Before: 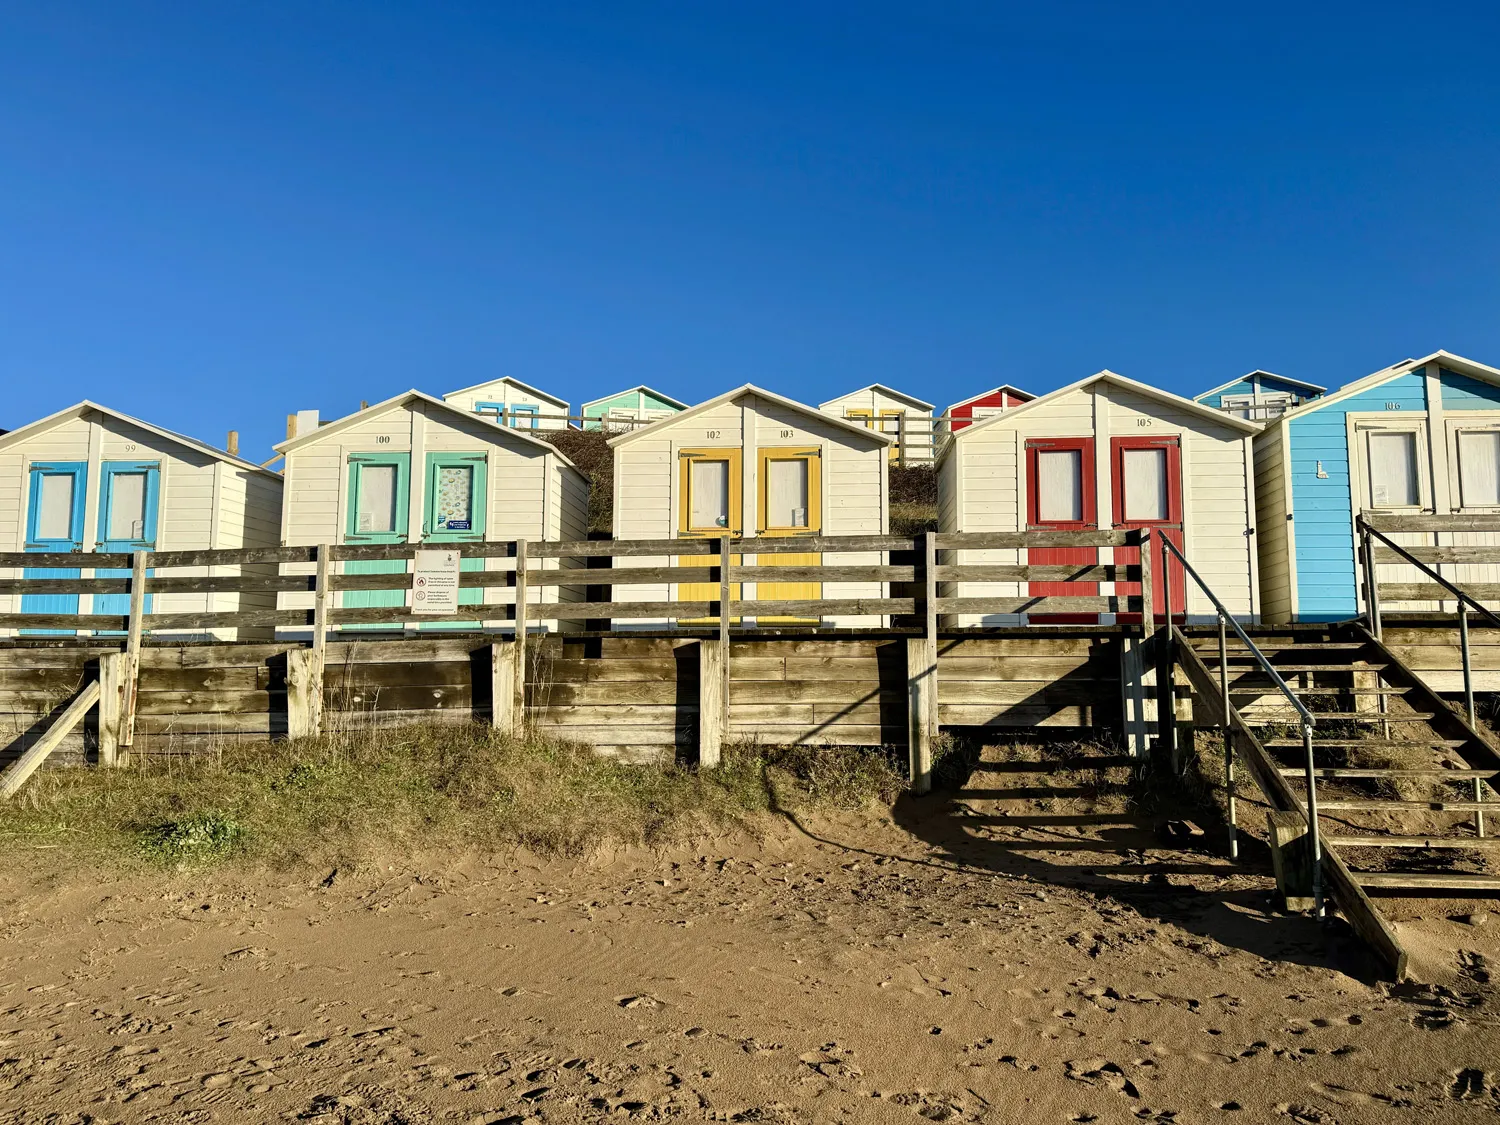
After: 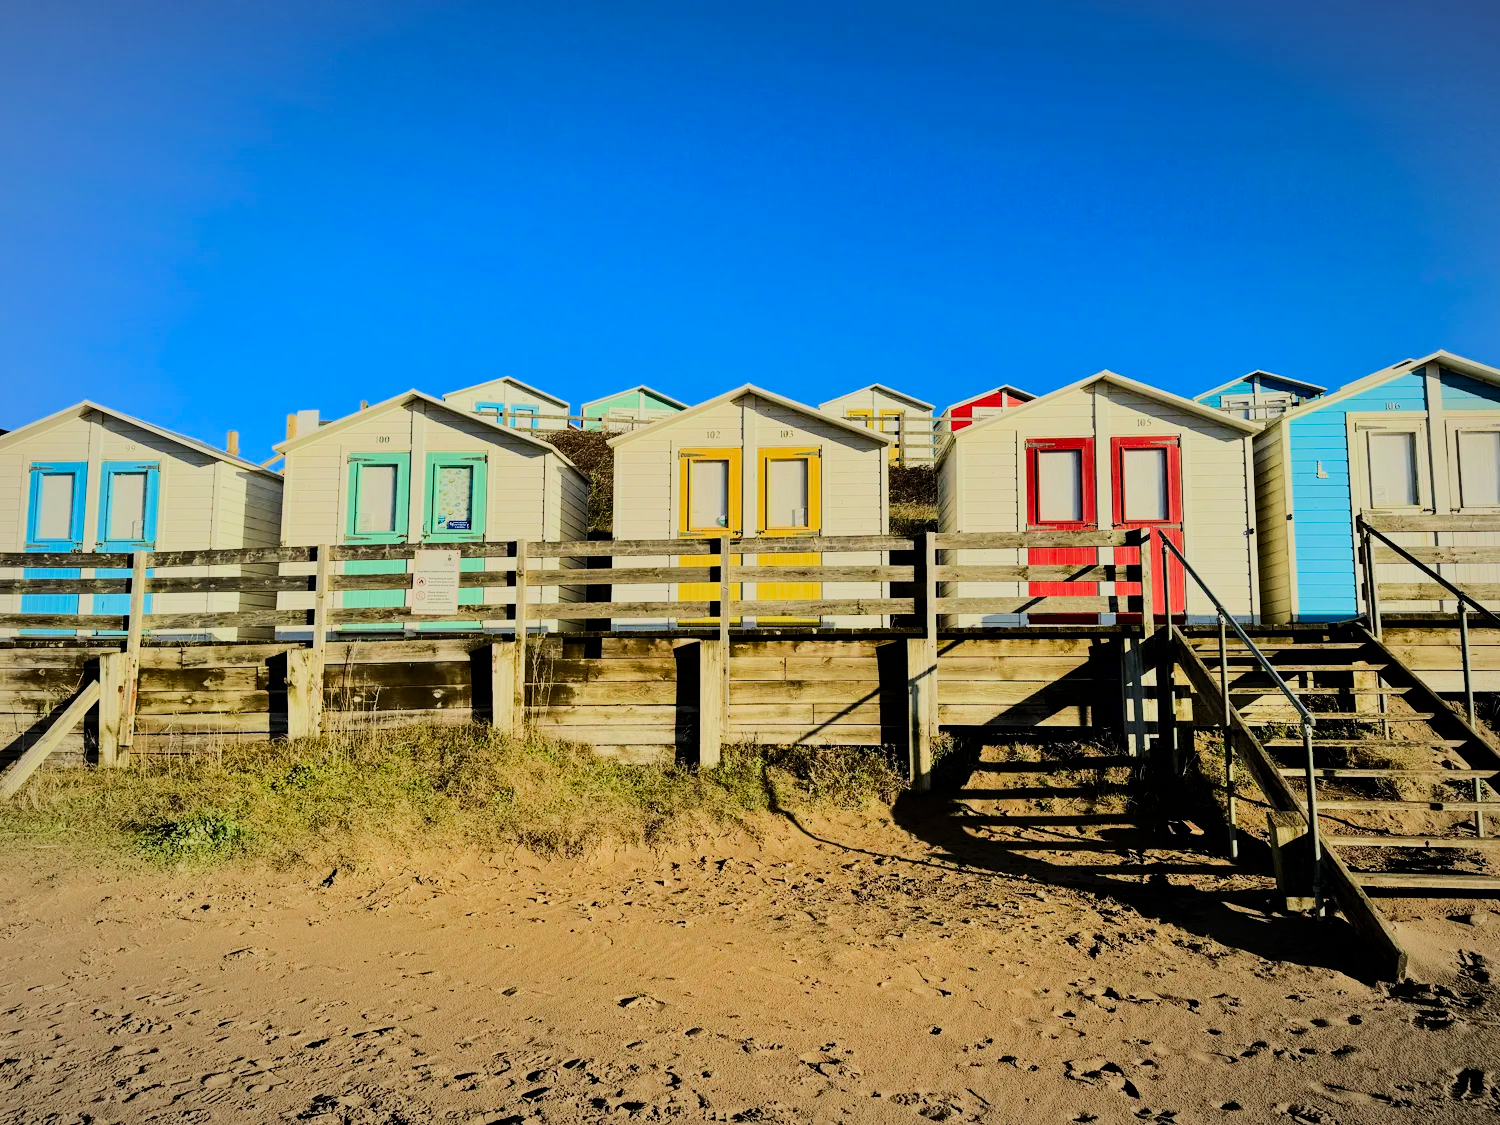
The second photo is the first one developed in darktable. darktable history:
rgb curve: curves: ch0 [(0, 0) (0.284, 0.292) (0.505, 0.644) (1, 1)]; ch1 [(0, 0) (0.284, 0.292) (0.505, 0.644) (1, 1)]; ch2 [(0, 0) (0.284, 0.292) (0.505, 0.644) (1, 1)], compensate middle gray true
color correction: saturation 1.32
vignetting: fall-off radius 100%, width/height ratio 1.337
filmic rgb: black relative exposure -7.65 EV, white relative exposure 4.56 EV, hardness 3.61, color science v6 (2022)
